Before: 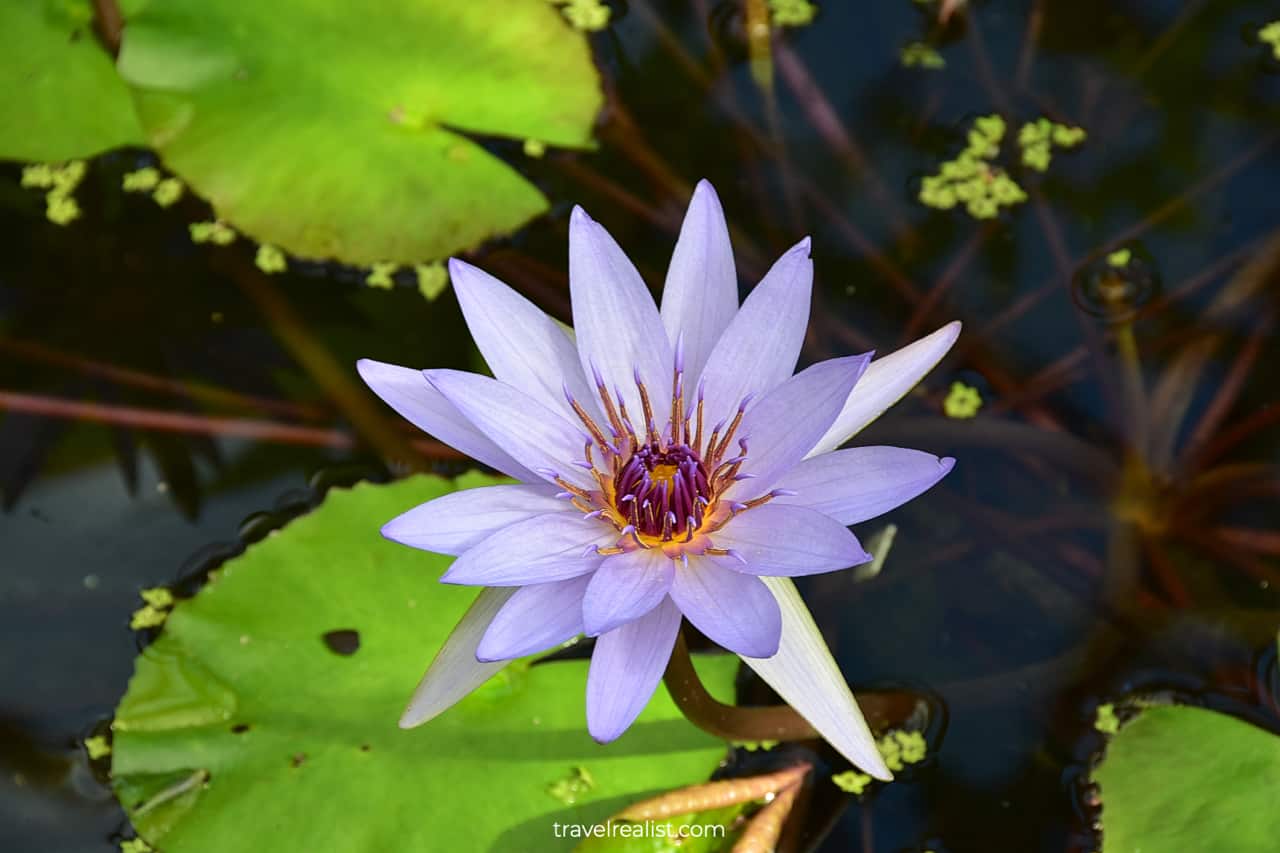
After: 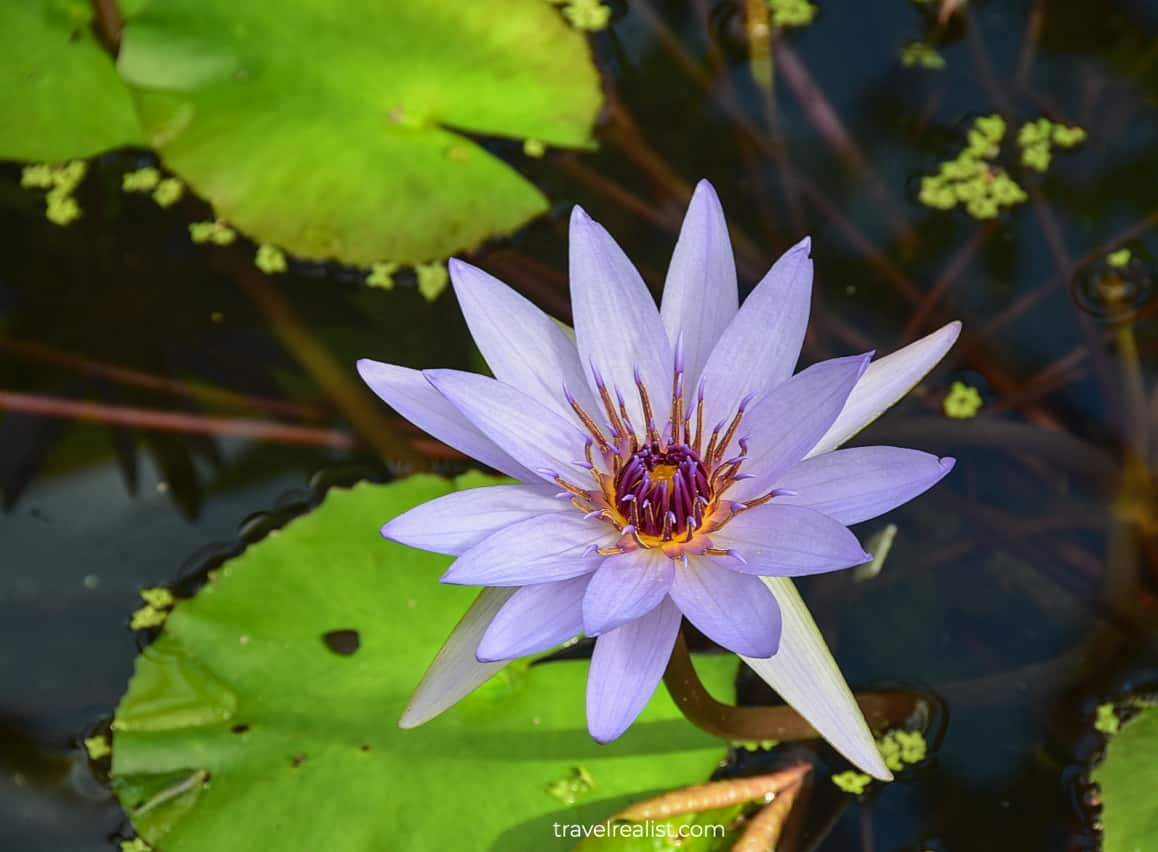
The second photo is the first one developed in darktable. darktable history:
crop: right 9.481%, bottom 0.039%
local contrast: detail 110%
